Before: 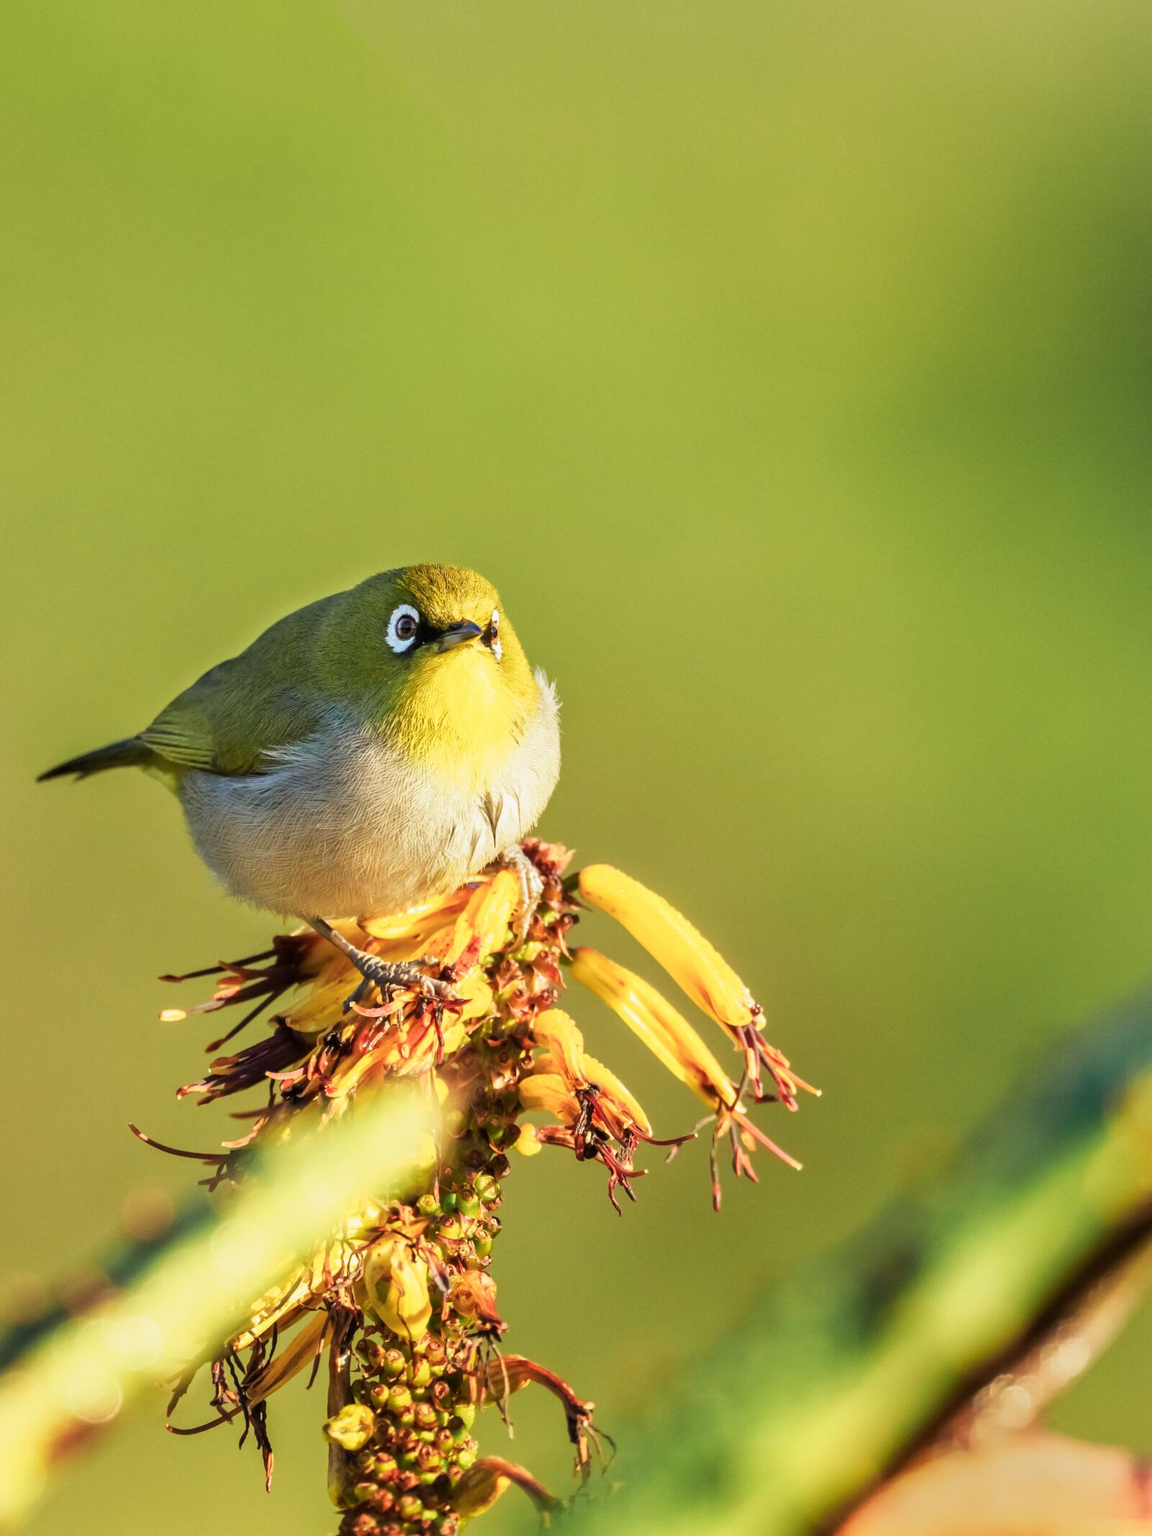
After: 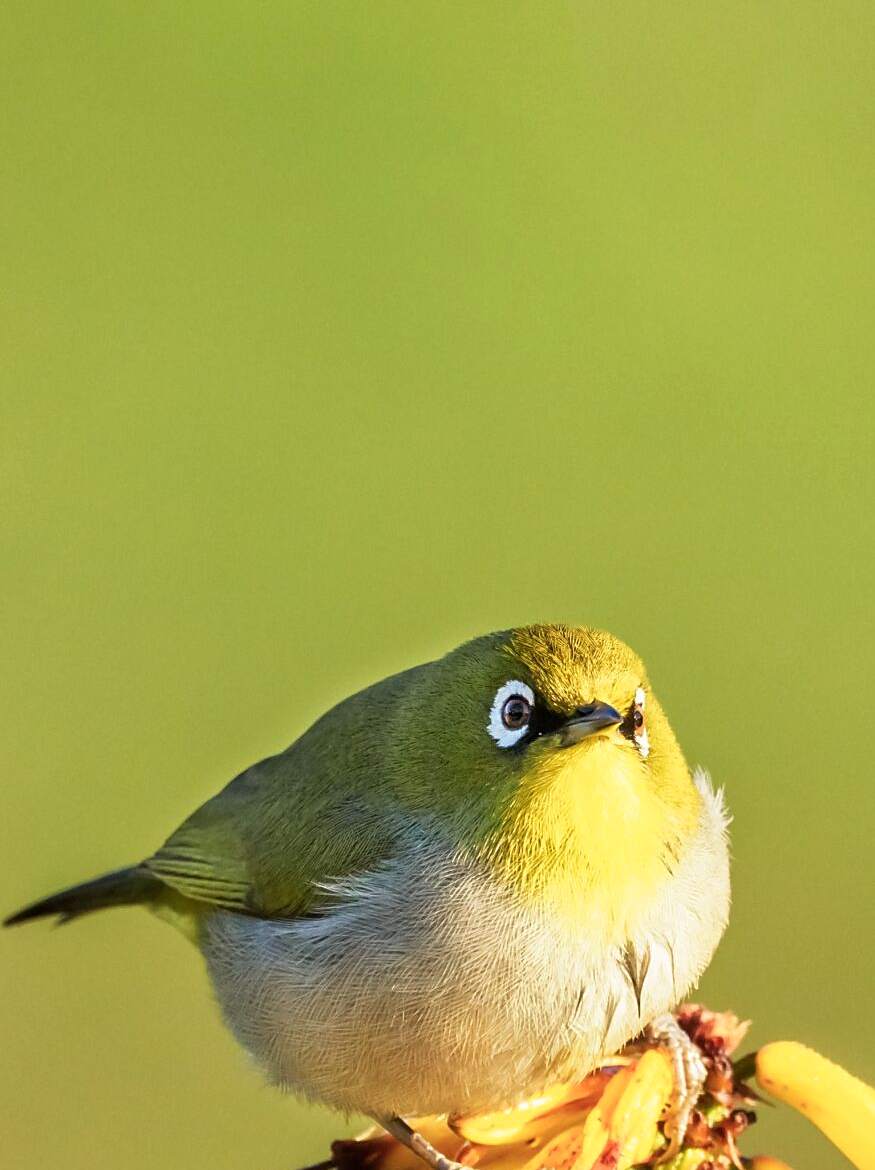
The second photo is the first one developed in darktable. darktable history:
base curve: curves: ch0 [(0, 0) (0.297, 0.298) (1, 1)], preserve colors none
crop and rotate: left 3.047%, top 7.509%, right 42.236%, bottom 37.598%
sharpen: radius 1.864, amount 0.398, threshold 1.271
shadows and highlights: shadows -10, white point adjustment 1.5, highlights 10
